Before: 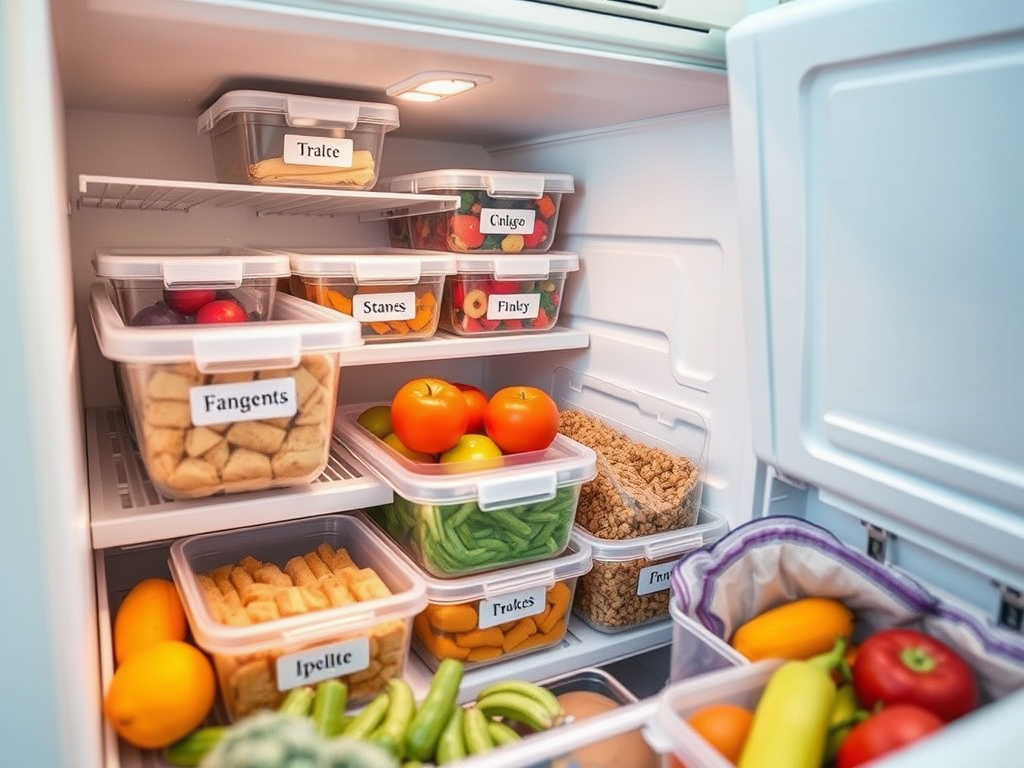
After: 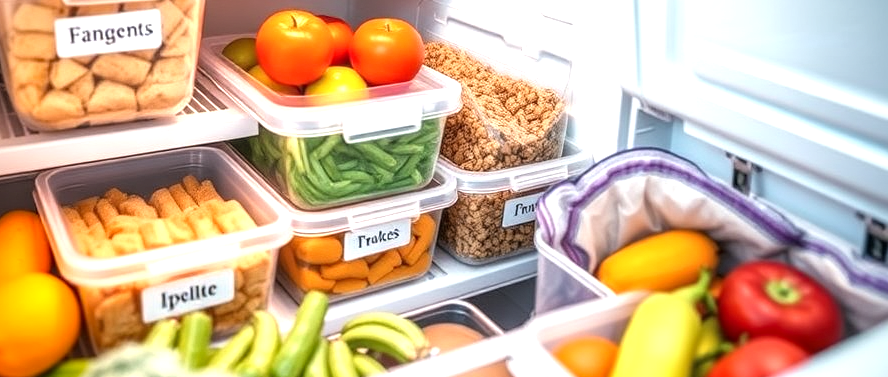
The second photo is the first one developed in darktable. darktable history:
crop and rotate: left 13.232%, top 47.961%, bottom 2.823%
vignetting: saturation 0.366
local contrast: on, module defaults
tone equalizer: -8 EV -0.745 EV, -7 EV -0.668 EV, -6 EV -0.63 EV, -5 EV -0.421 EV, -3 EV 0.403 EV, -2 EV 0.6 EV, -1 EV 0.698 EV, +0 EV 0.736 EV
